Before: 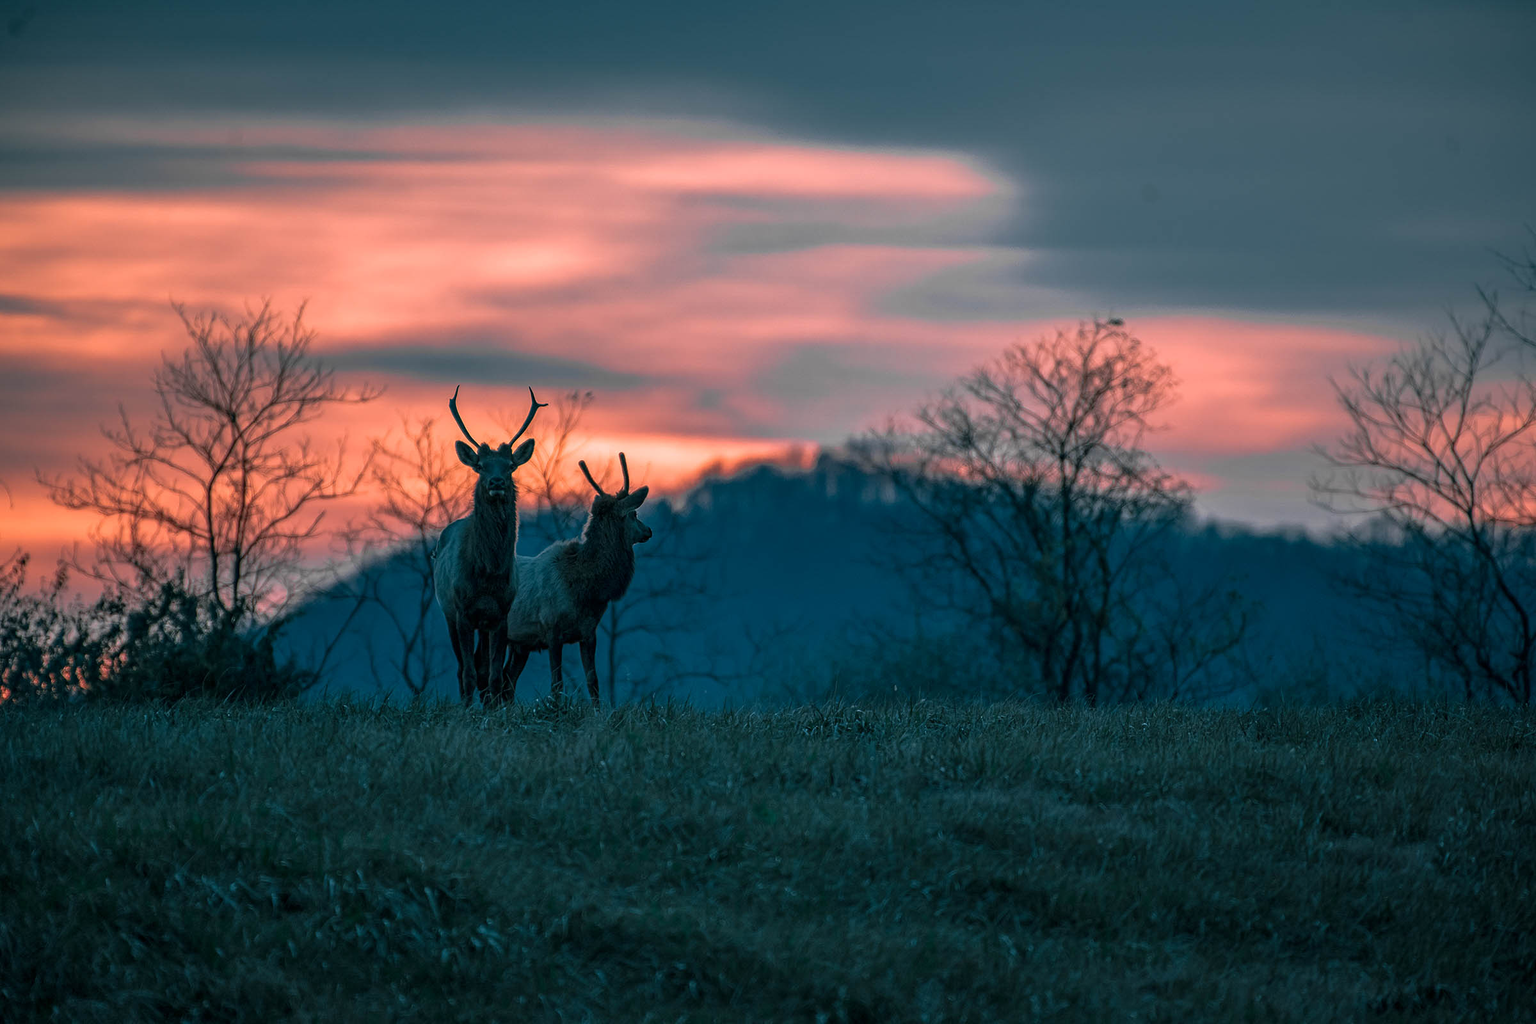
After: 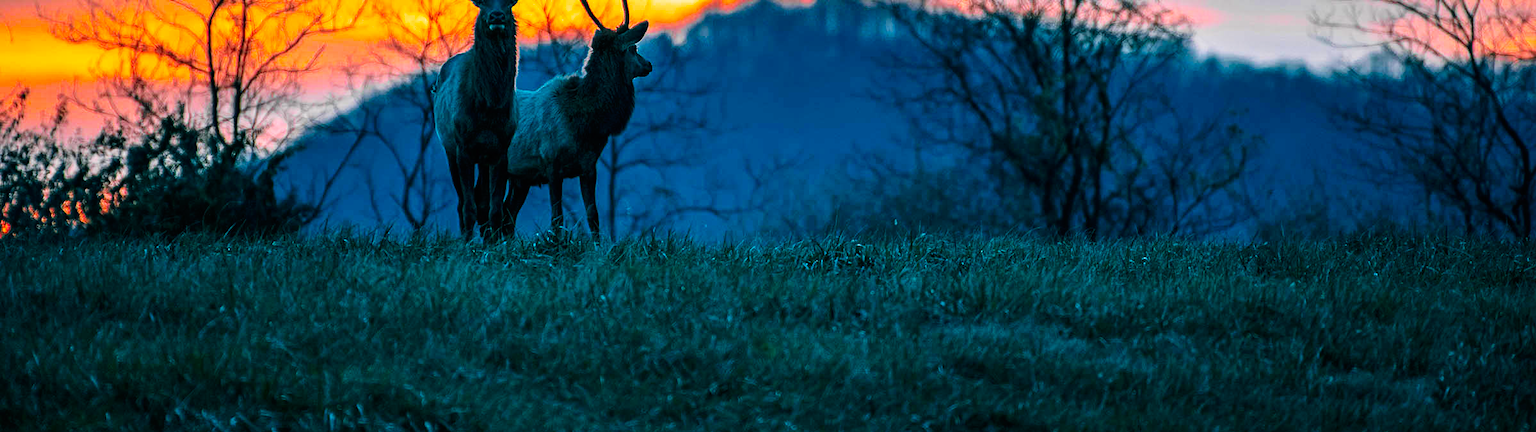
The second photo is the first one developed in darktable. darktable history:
crop: top 45.545%, bottom 12.156%
color balance rgb: perceptual saturation grading › global saturation 61.737%, perceptual saturation grading › highlights 21.294%, perceptual saturation grading › shadows -50.053%, global vibrance 14.836%
base curve: curves: ch0 [(0, 0) (0.007, 0.004) (0.027, 0.03) (0.046, 0.07) (0.207, 0.54) (0.442, 0.872) (0.673, 0.972) (1, 1)], preserve colors none
